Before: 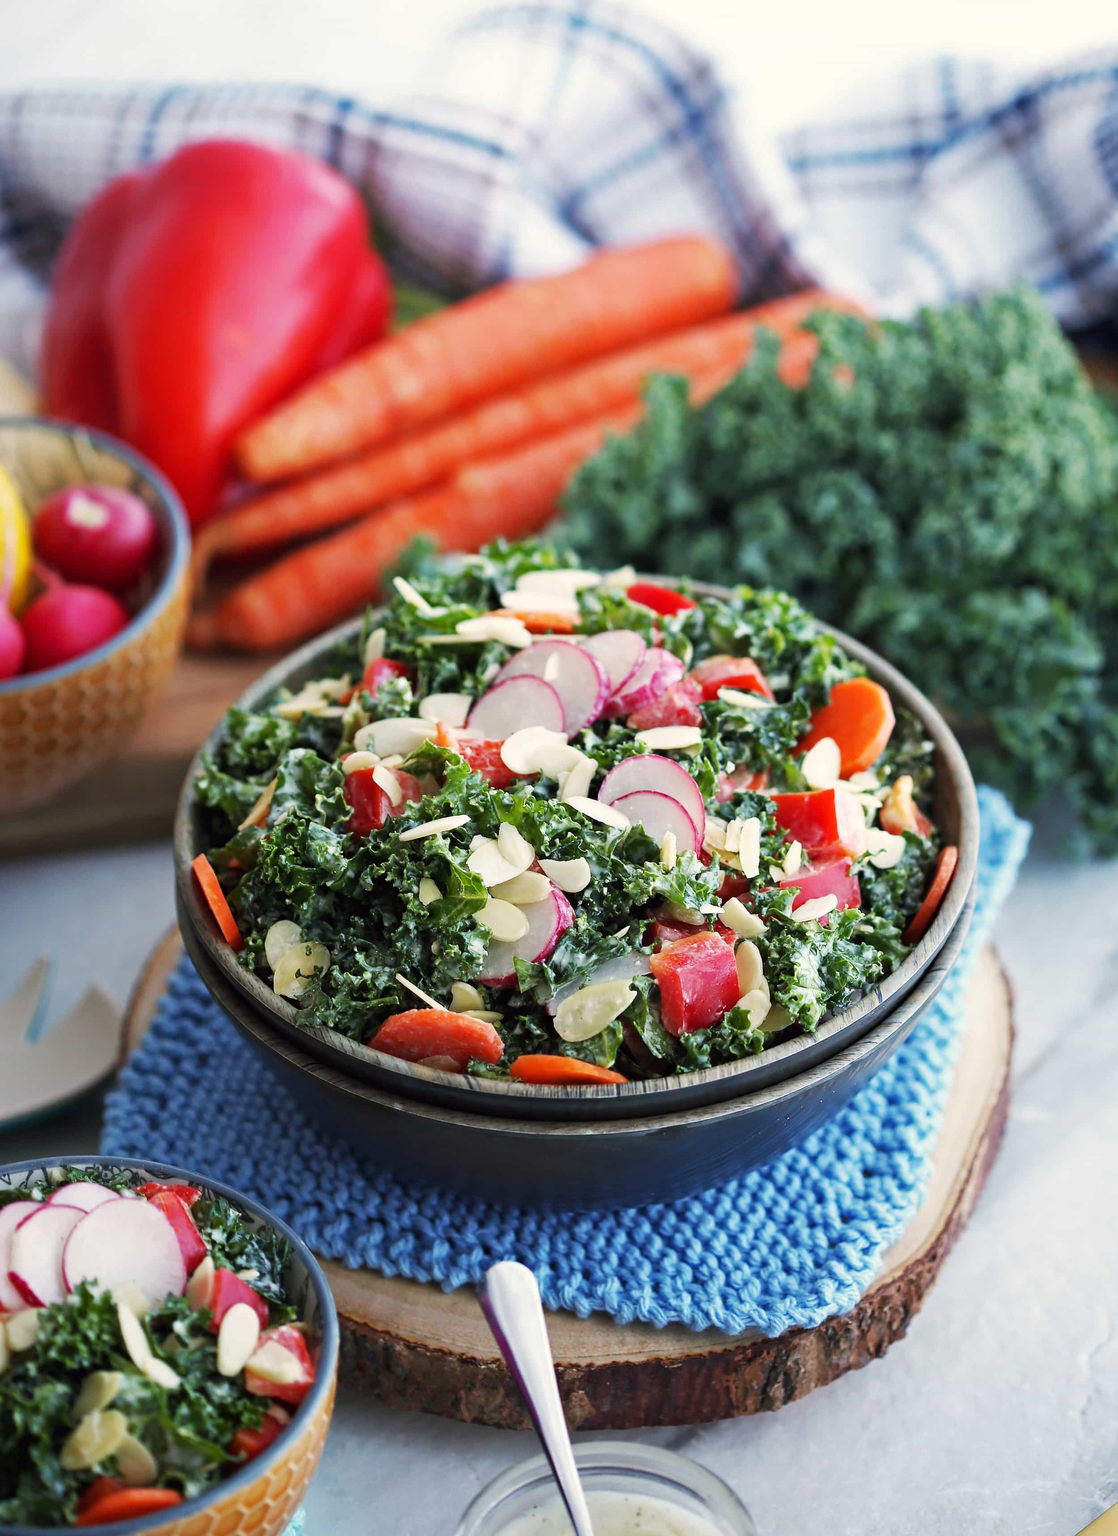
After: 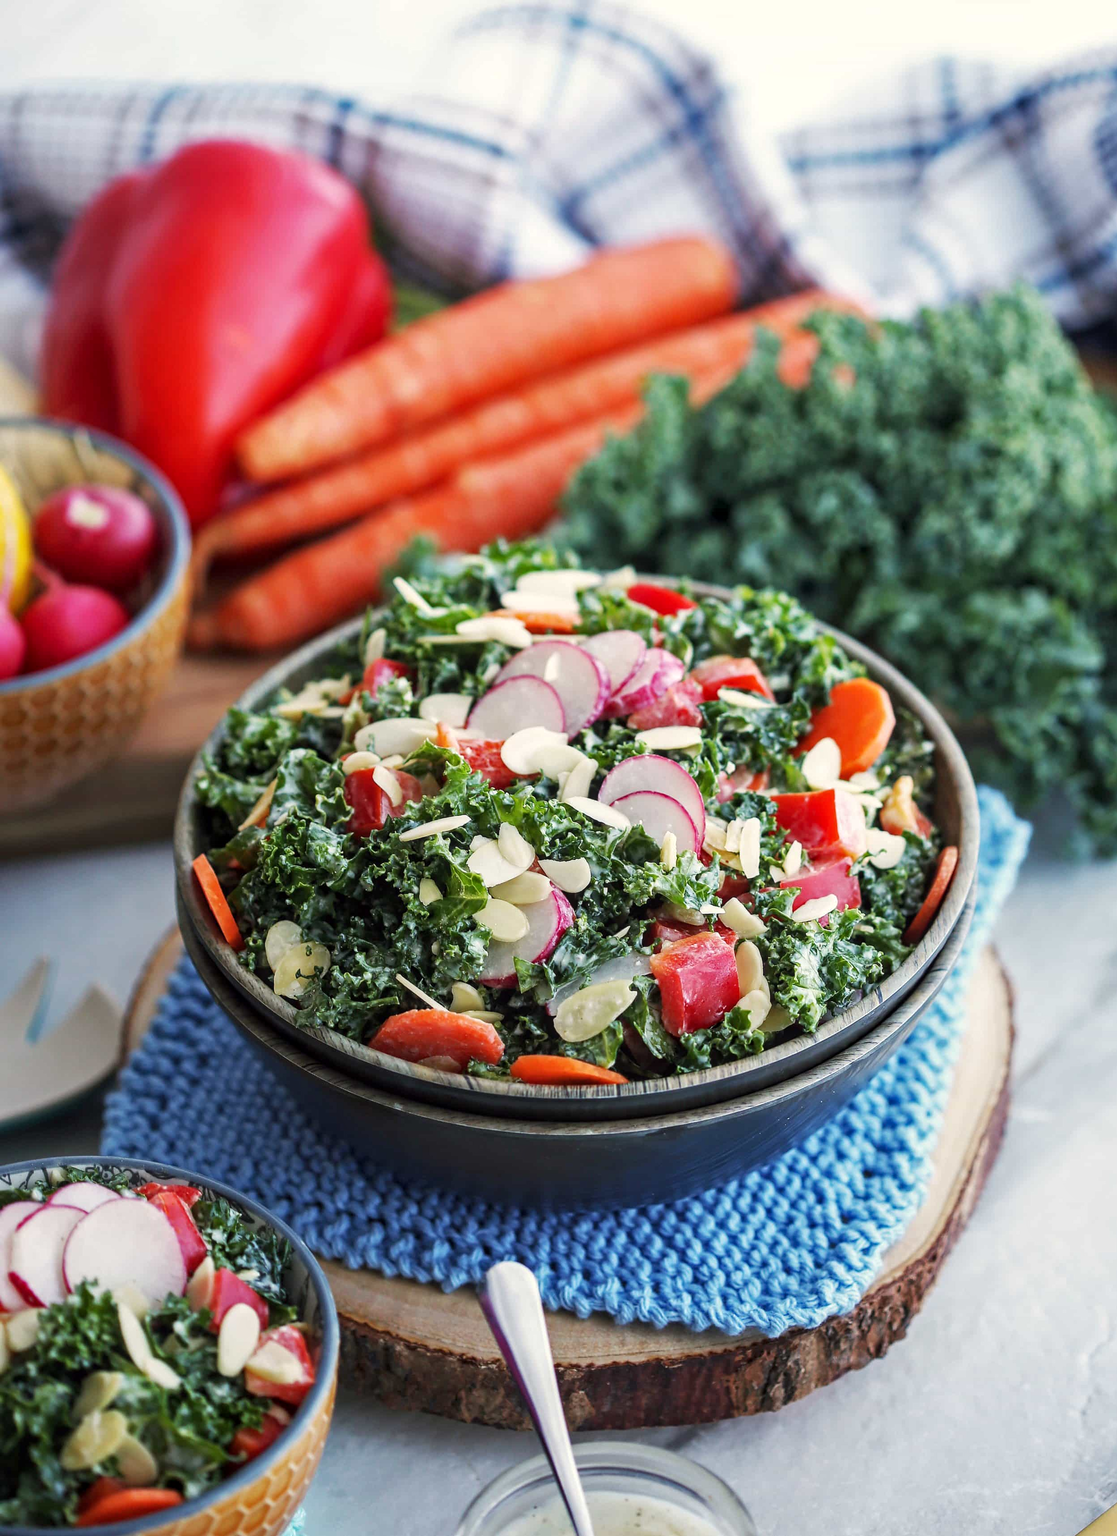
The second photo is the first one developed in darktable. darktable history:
local contrast: detail 120%
